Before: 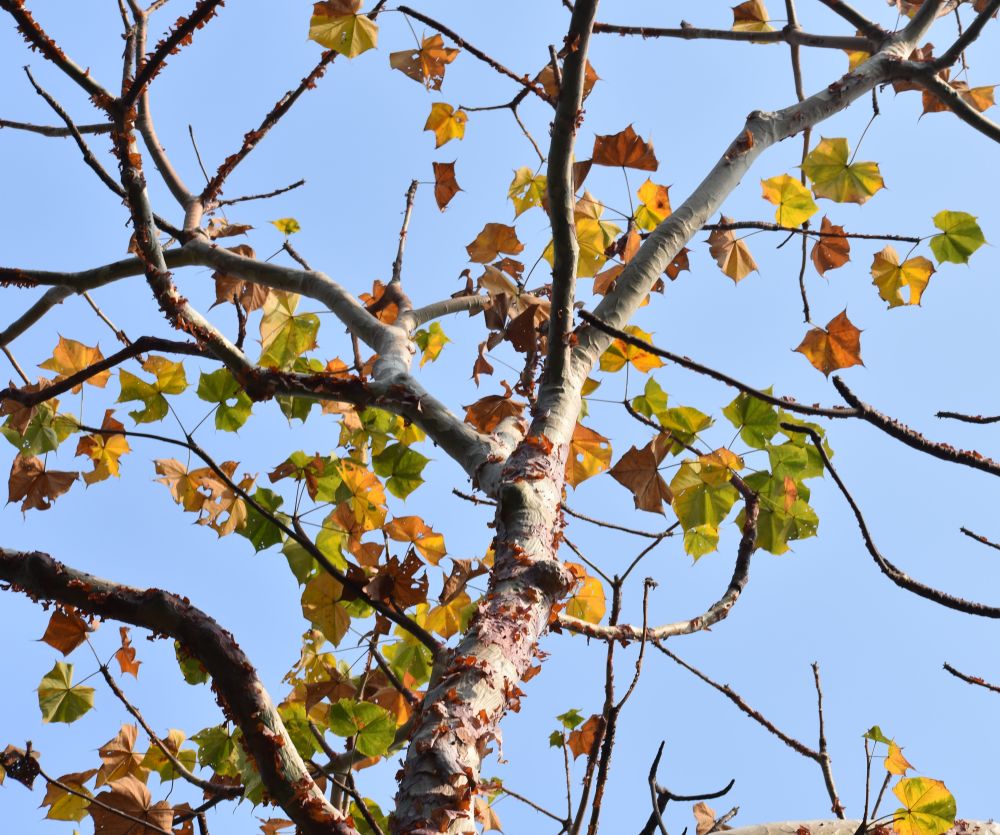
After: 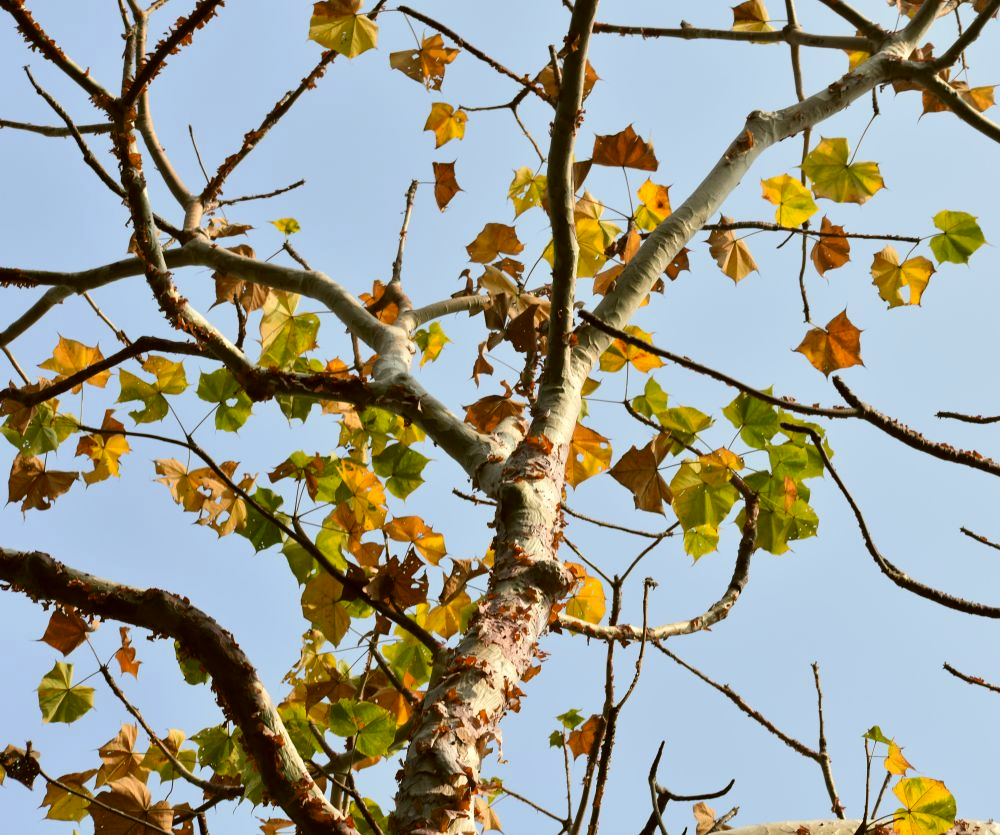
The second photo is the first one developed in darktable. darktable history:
levels: levels [0.026, 0.507, 0.987]
color correction: highlights a* -1.43, highlights b* 10.12, shadows a* 0.395, shadows b* 19.35
